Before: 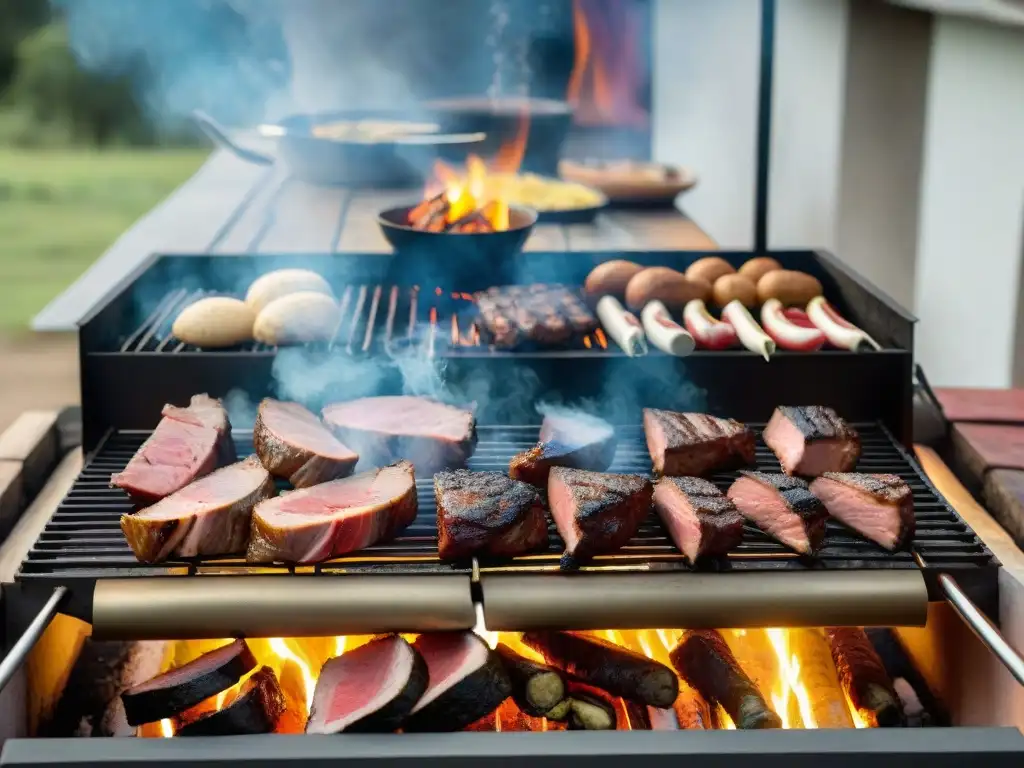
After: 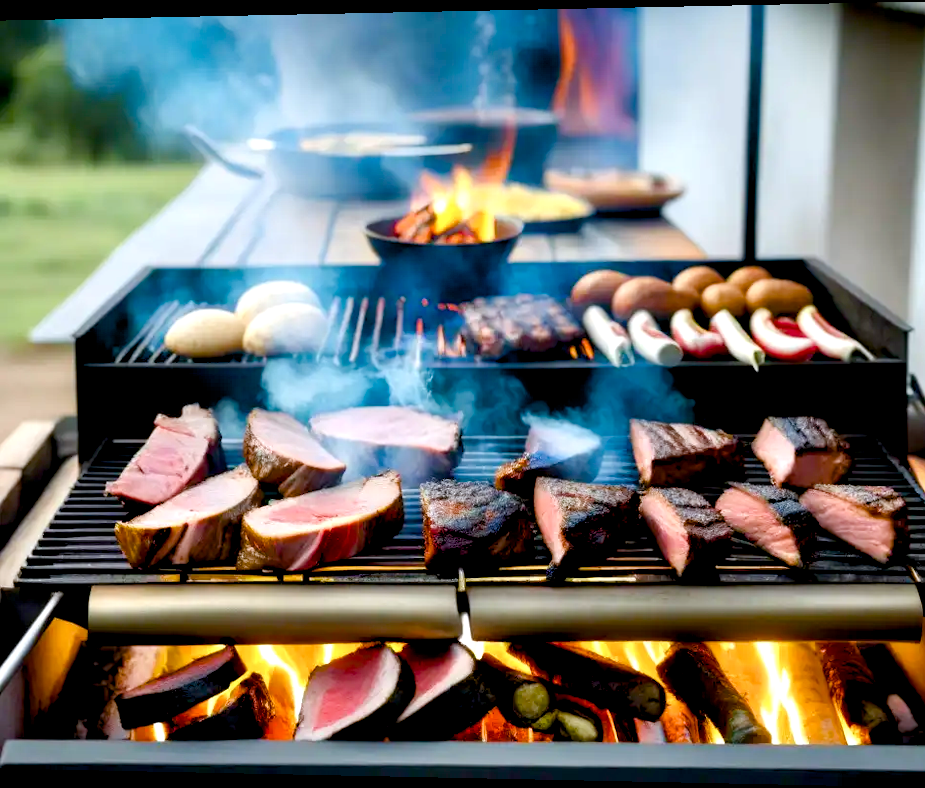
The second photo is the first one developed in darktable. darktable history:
color balance rgb: shadows lift › luminance -9.41%, highlights gain › luminance 17.6%, global offset › luminance -1.45%, perceptual saturation grading › highlights -17.77%, perceptual saturation grading › mid-tones 33.1%, perceptual saturation grading › shadows 50.52%, global vibrance 24.22%
crop: right 9.509%, bottom 0.031%
rotate and perspective: lens shift (horizontal) -0.055, automatic cropping off
white balance: red 0.983, blue 1.036
exposure: exposure 0.2 EV, compensate highlight preservation false
contrast equalizer: y [[0.5 ×6], [0.5 ×6], [0.5, 0.5, 0.501, 0.545, 0.707, 0.863], [0 ×6], [0 ×6]]
